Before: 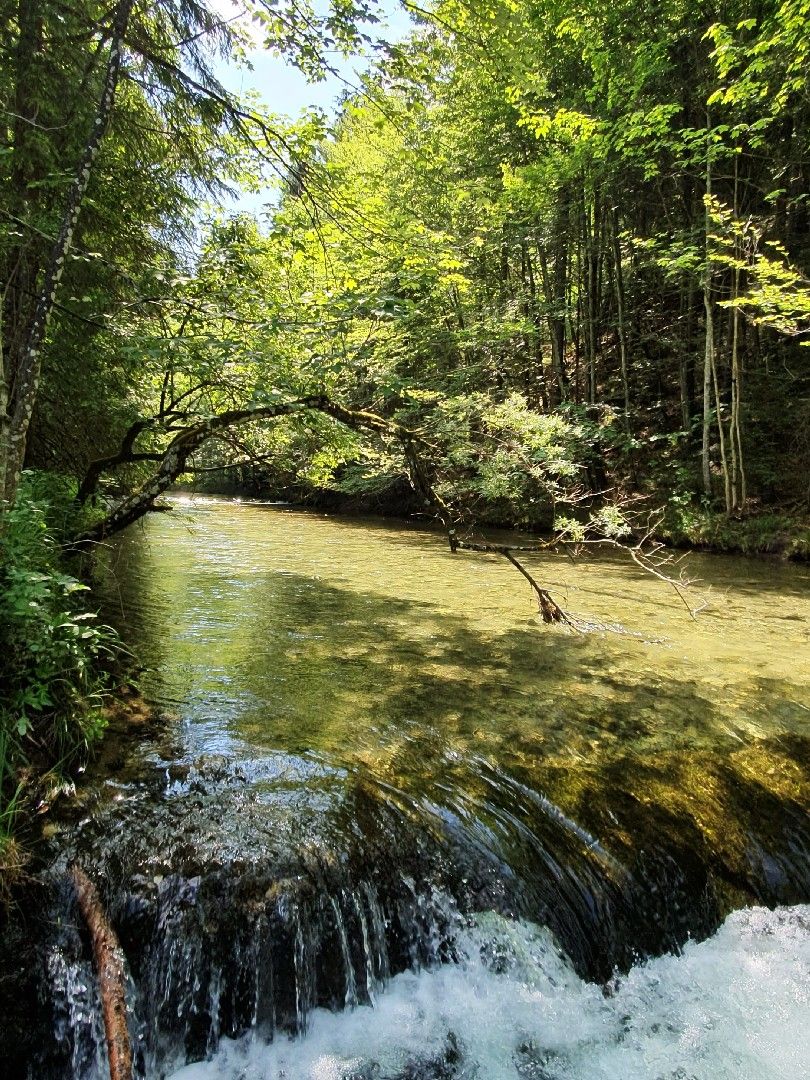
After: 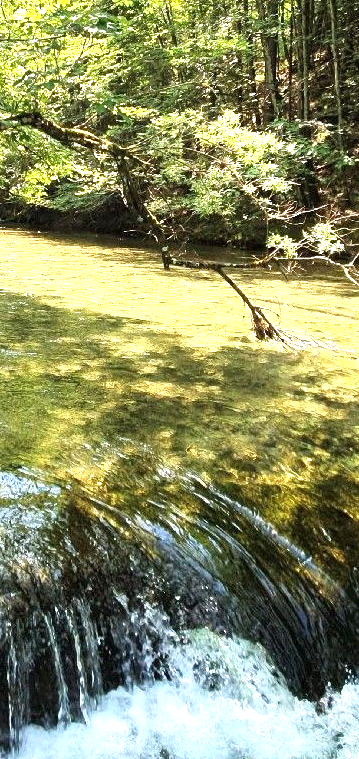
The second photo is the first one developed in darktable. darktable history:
exposure: black level correction 0, exposure 1.1 EV, compensate exposure bias true, compensate highlight preservation false
crop: left 35.432%, top 26.233%, right 20.145%, bottom 3.432%
